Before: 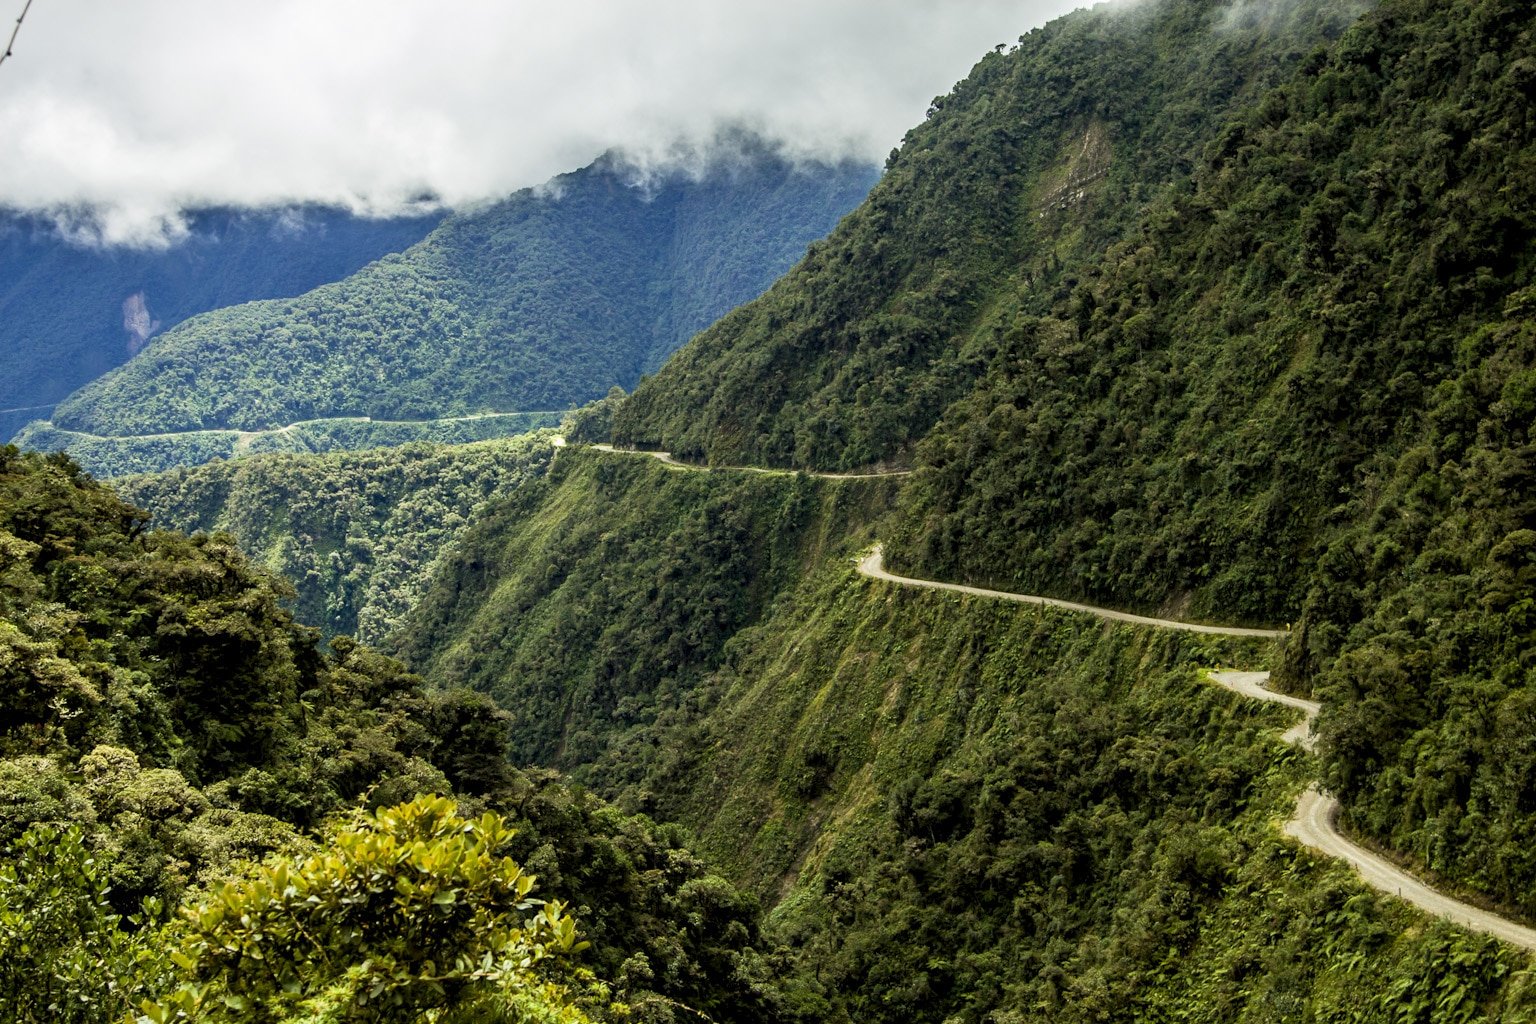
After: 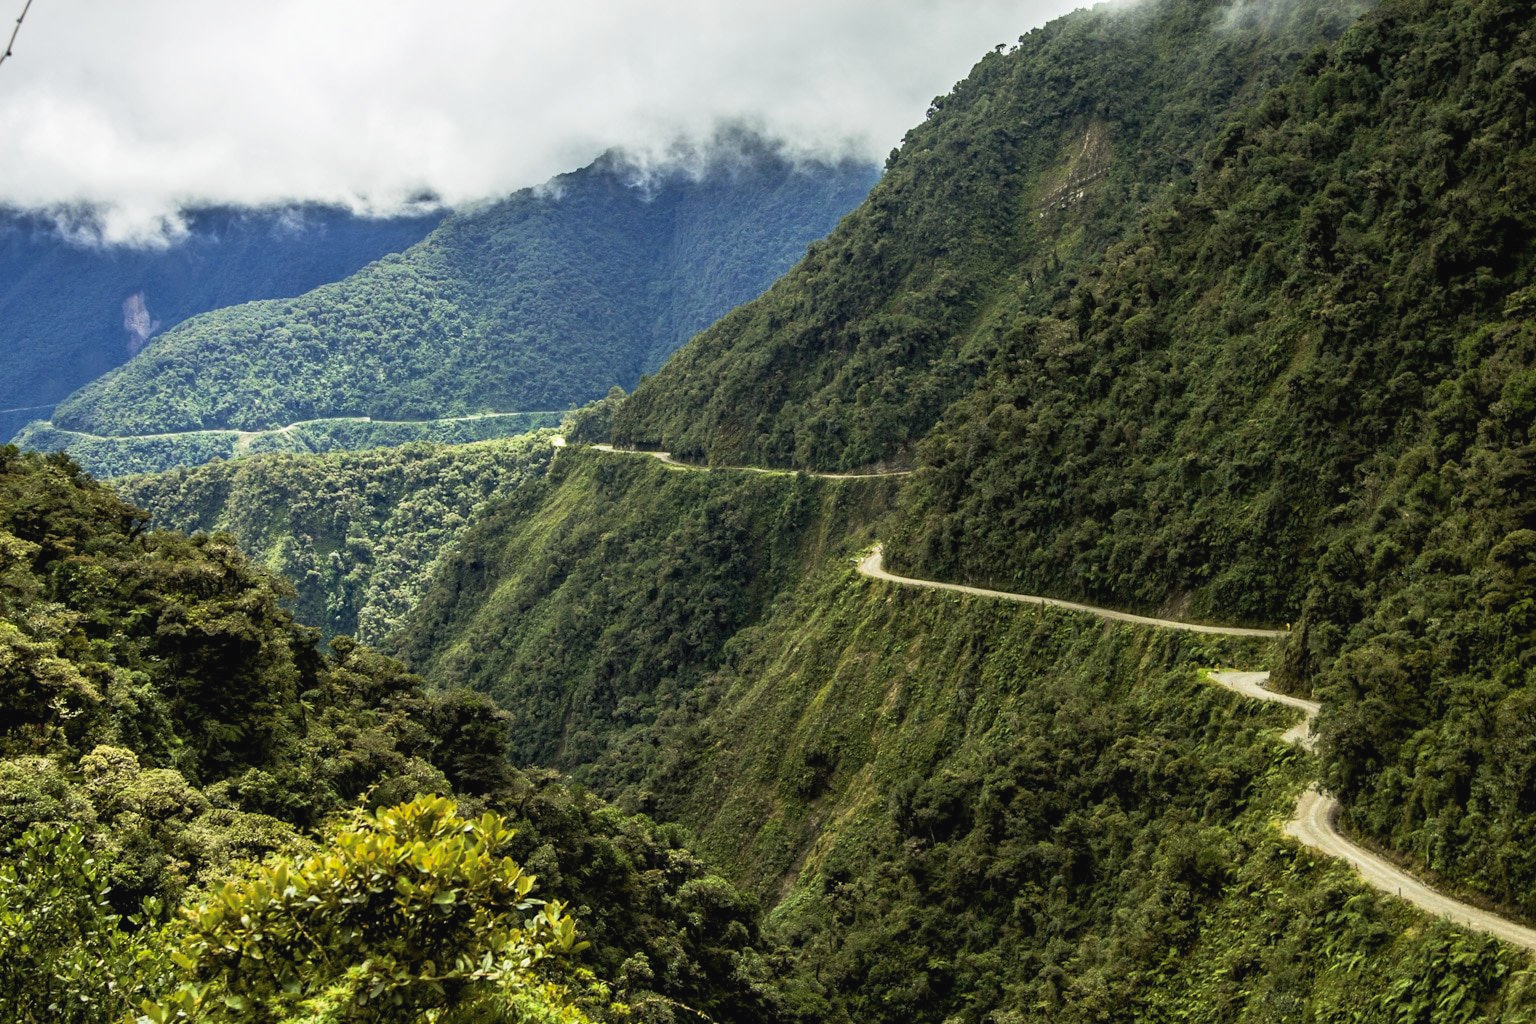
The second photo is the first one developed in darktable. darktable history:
exposure: compensate highlight preservation false
tone curve: curves: ch0 [(0, 0.024) (0.119, 0.146) (0.474, 0.464) (0.718, 0.721) (0.817, 0.839) (1, 0.998)]; ch1 [(0, 0) (0.377, 0.416) (0.439, 0.451) (0.477, 0.477) (0.501, 0.503) (0.538, 0.544) (0.58, 0.602) (0.664, 0.676) (0.783, 0.804) (1, 1)]; ch2 [(0, 0) (0.38, 0.405) (0.463, 0.456) (0.498, 0.497) (0.524, 0.535) (0.578, 0.576) (0.648, 0.665) (1, 1)], preserve colors none
